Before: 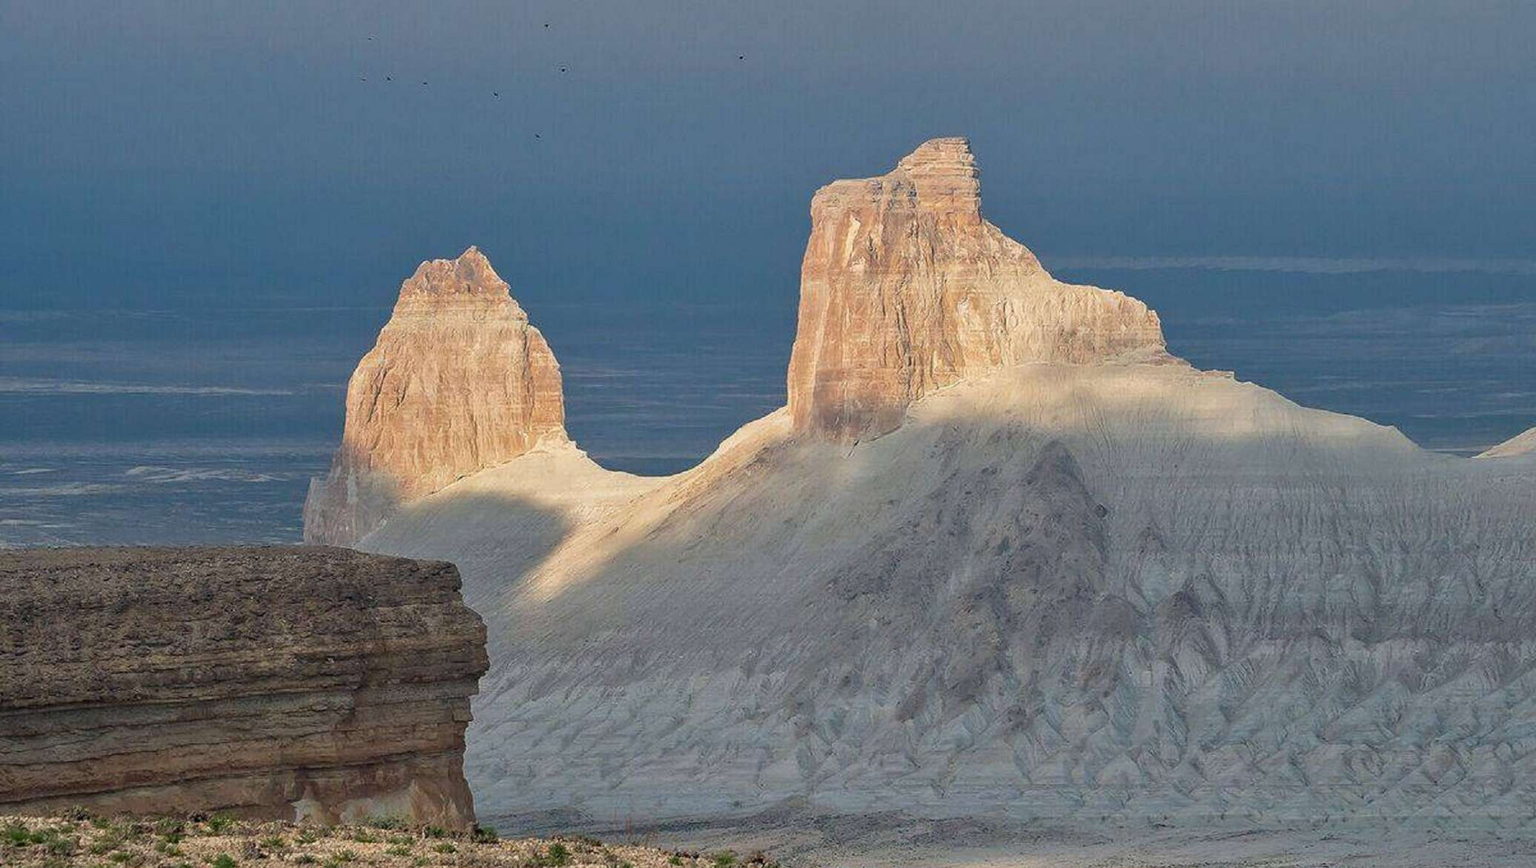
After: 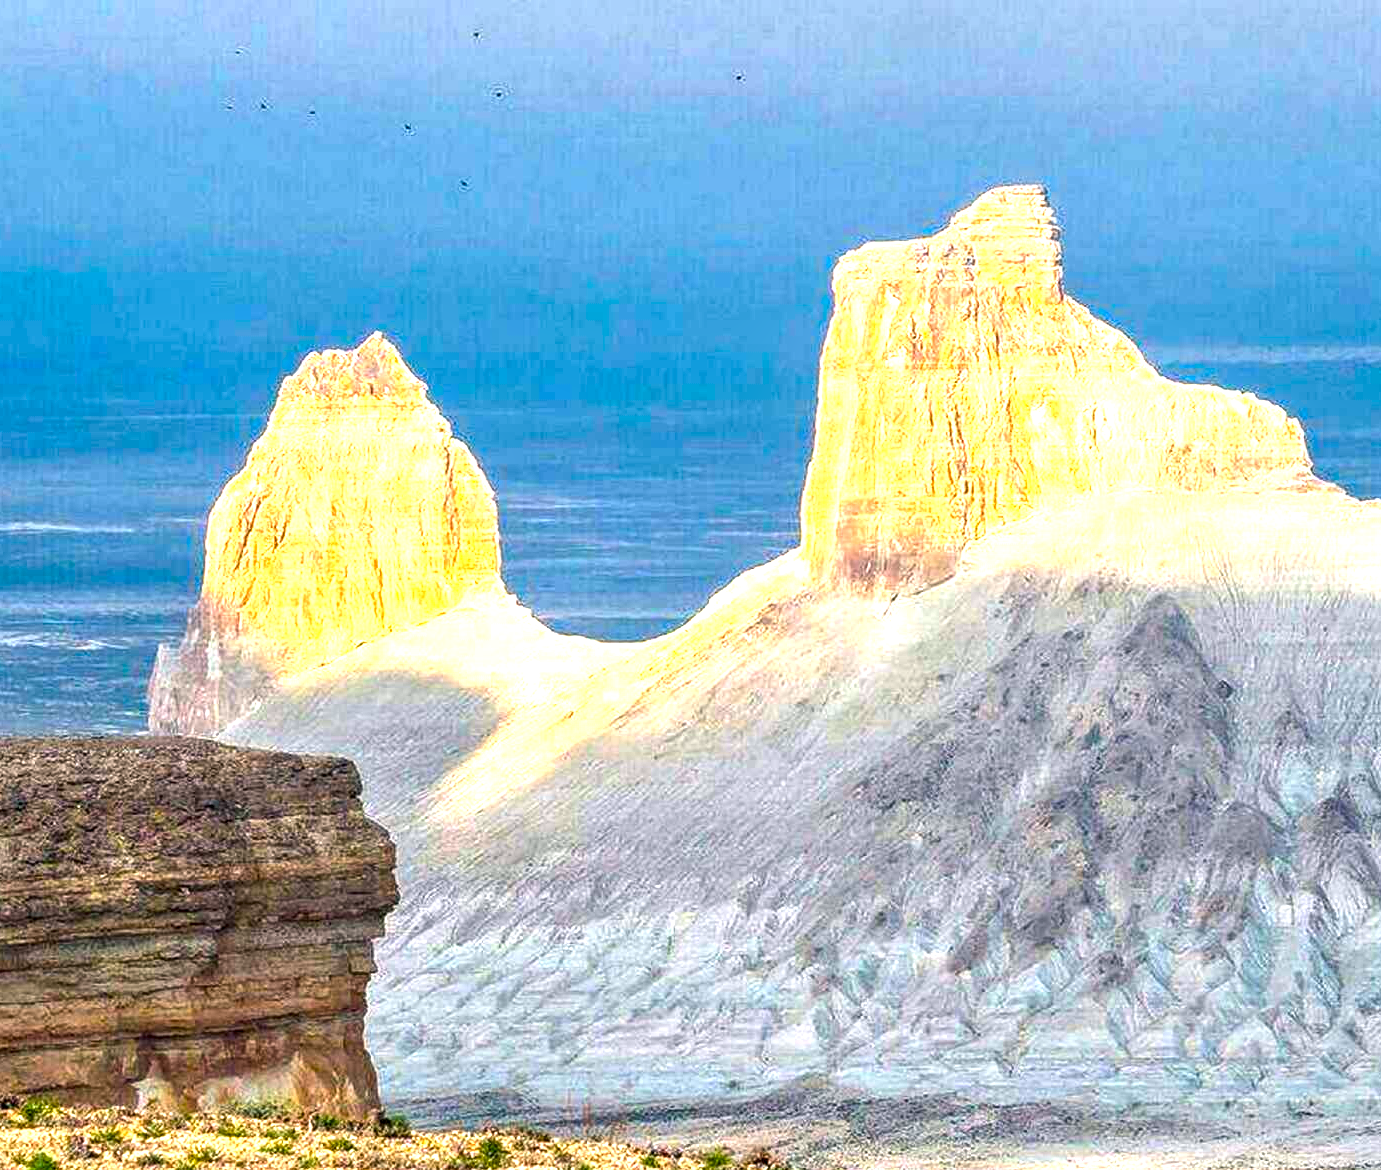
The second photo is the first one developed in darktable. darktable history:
color balance rgb: highlights gain › luminance 7.49%, highlights gain › chroma 0.983%, highlights gain › hue 49.76°, perceptual saturation grading › global saturation 30.623%, perceptual brilliance grading › highlights 9.9%, perceptual brilliance grading › shadows -4.672%, global vibrance 41.689%
exposure: black level correction 0, exposure 1.199 EV, compensate exposure bias true, compensate highlight preservation false
crop and rotate: left 12.623%, right 20.721%
local contrast: detail 150%
